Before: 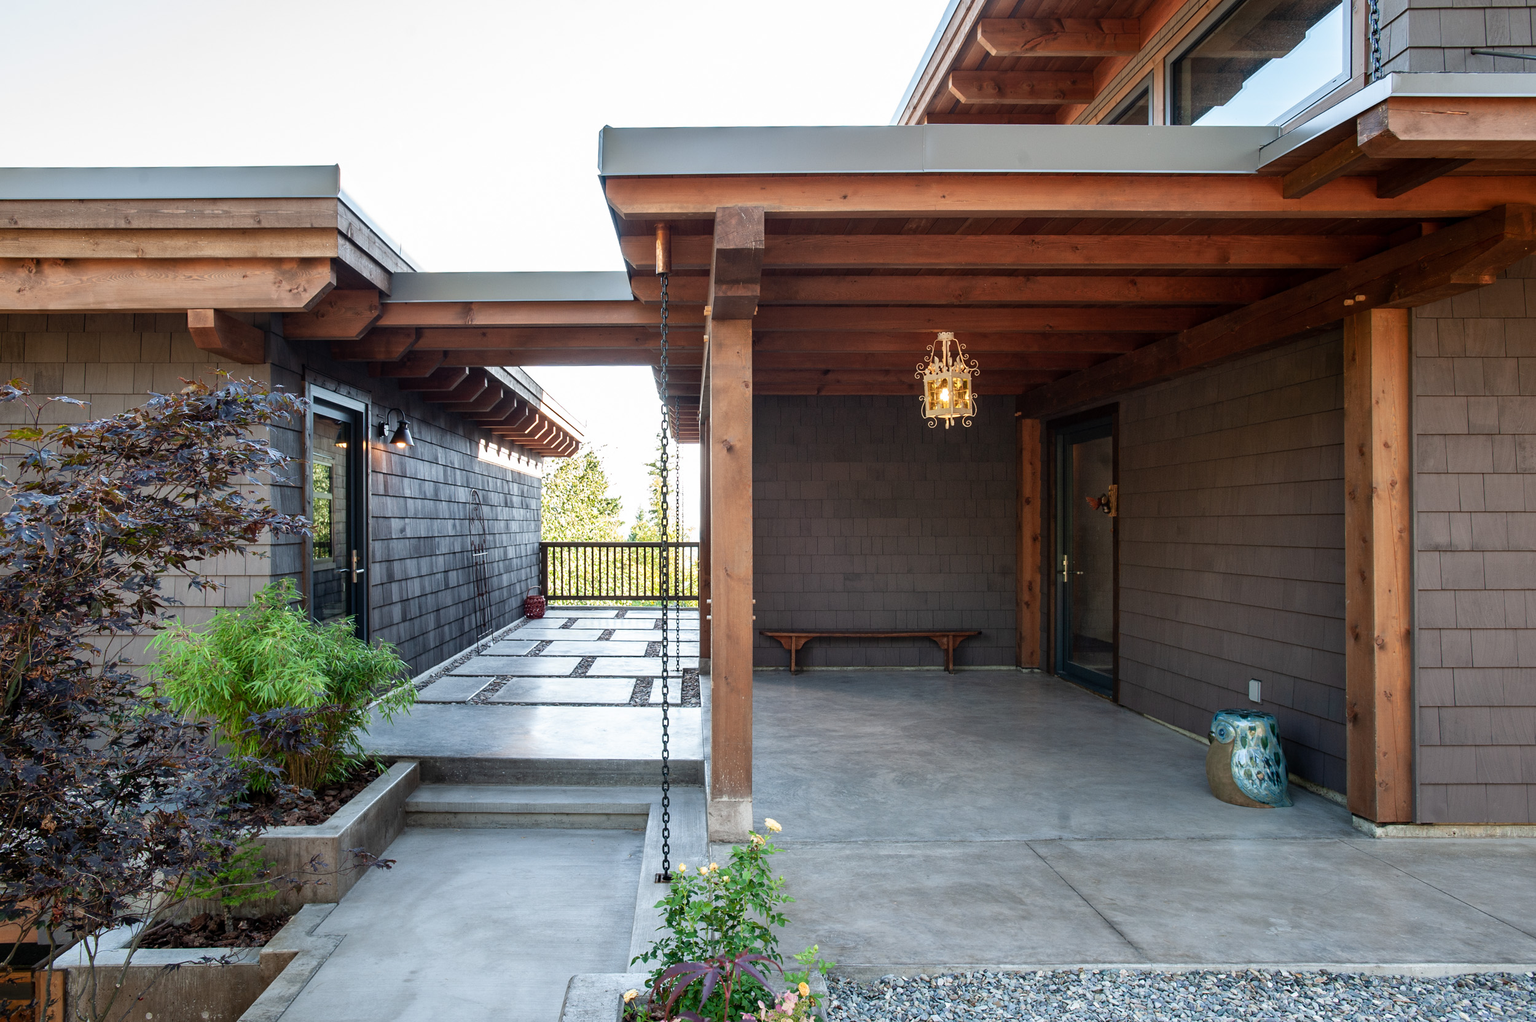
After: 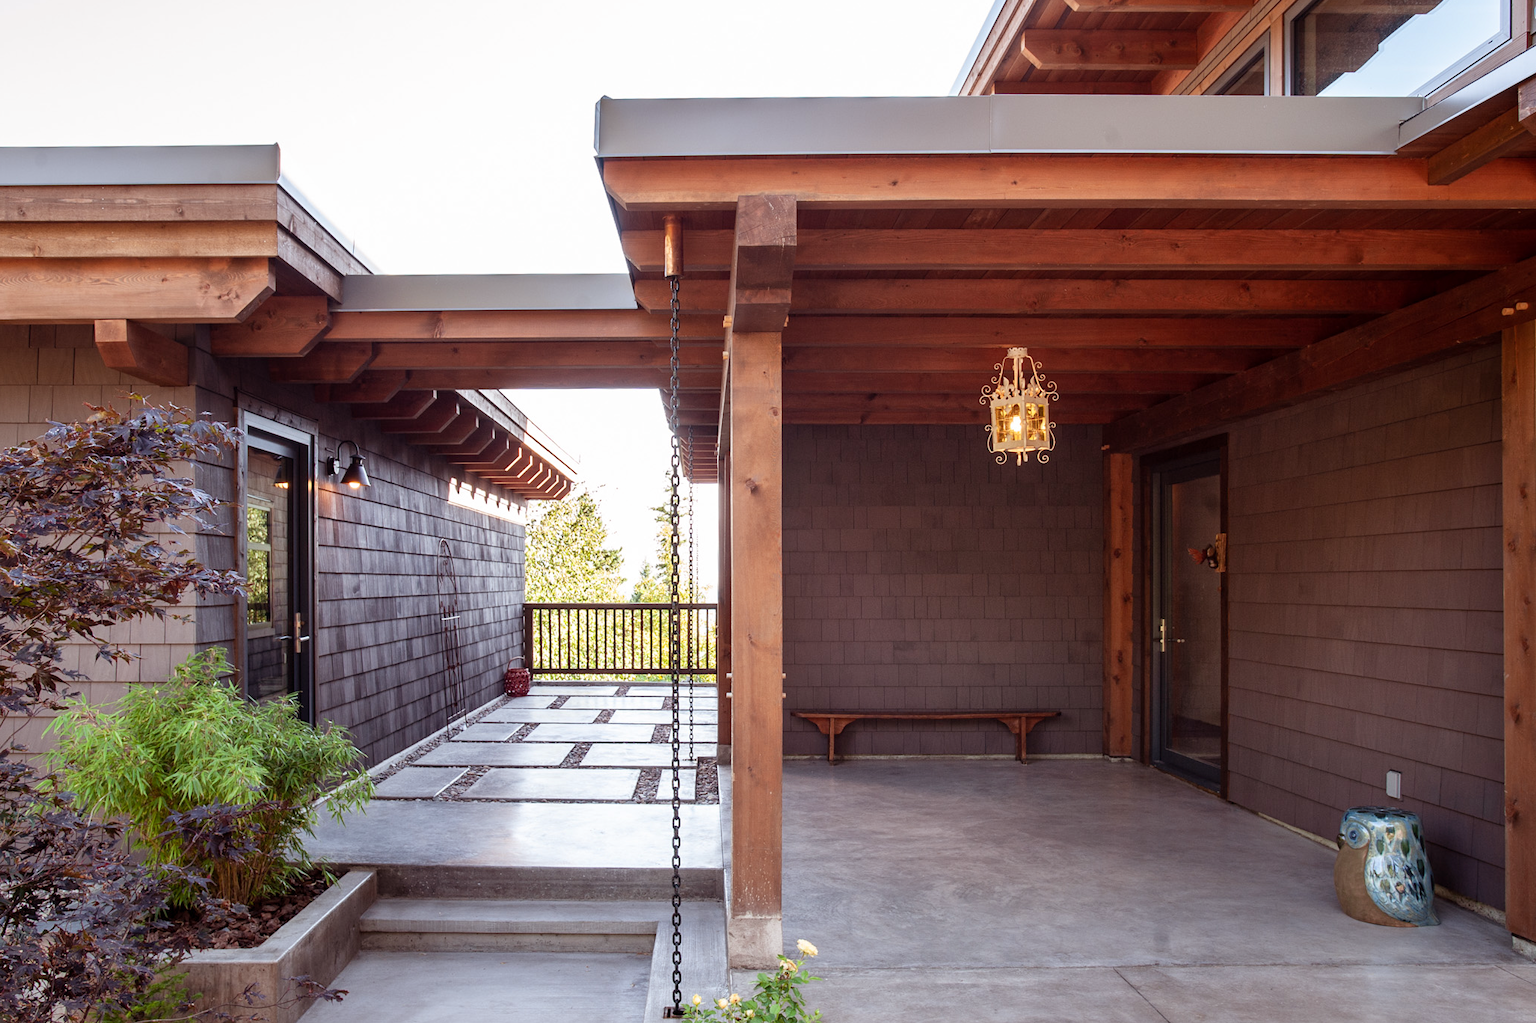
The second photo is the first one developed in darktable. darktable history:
rgb levels: mode RGB, independent channels, levels [[0, 0.474, 1], [0, 0.5, 1], [0, 0.5, 1]]
crop and rotate: left 7.196%, top 4.574%, right 10.605%, bottom 13.178%
